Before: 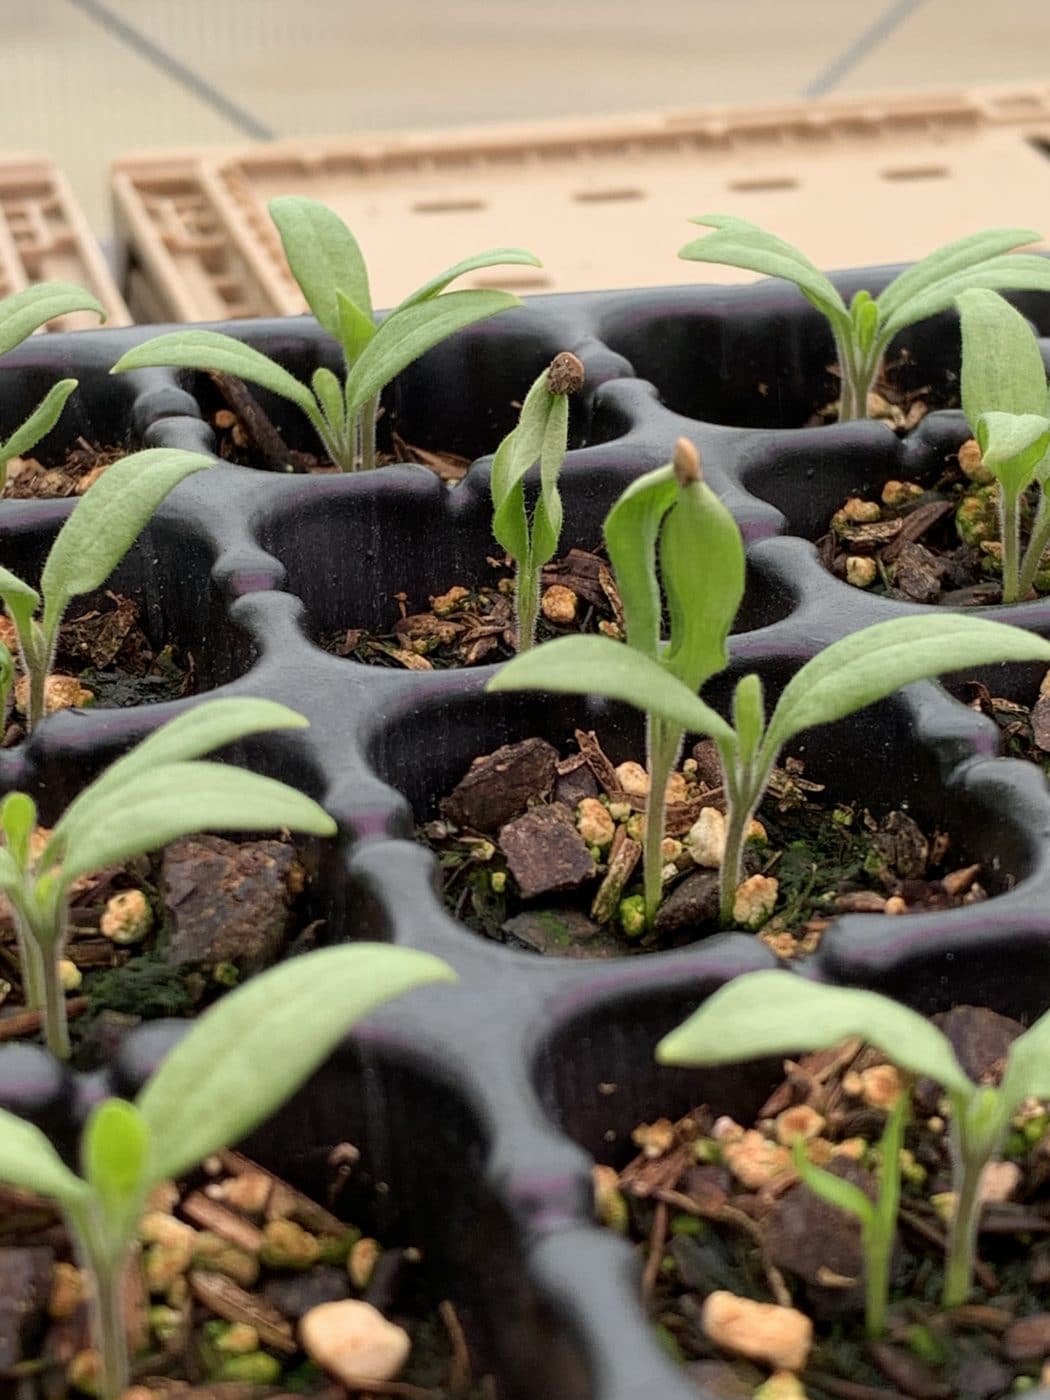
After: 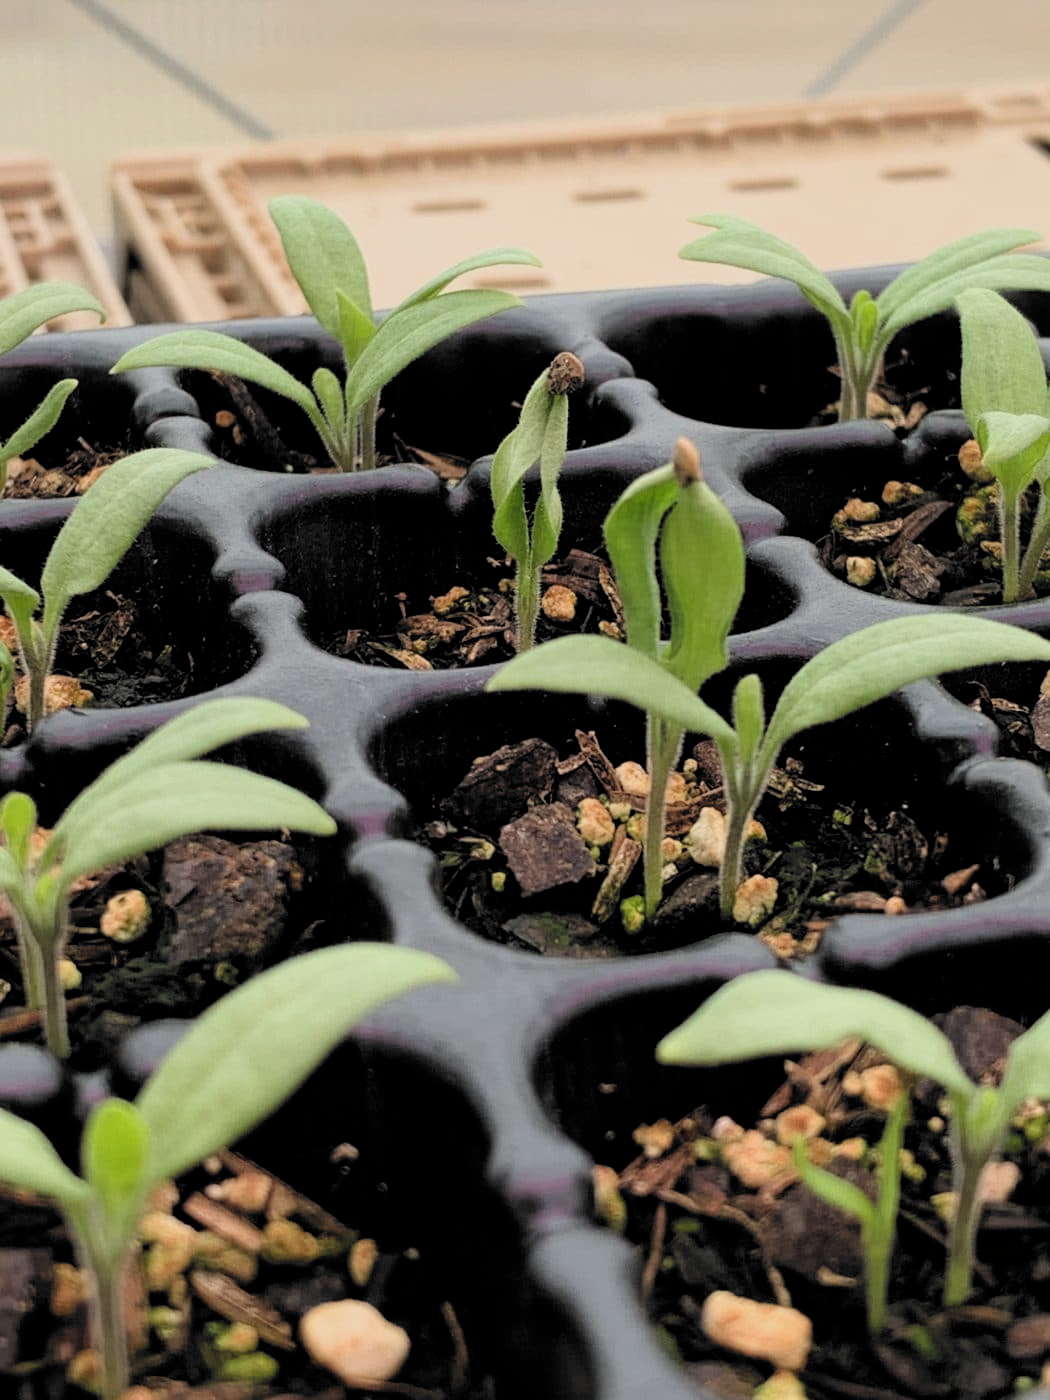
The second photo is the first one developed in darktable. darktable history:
filmic rgb: black relative exposure -5.11 EV, white relative exposure 3.56 EV, hardness 3.18, contrast 1.185, highlights saturation mix -49.07%, color science v6 (2022)
